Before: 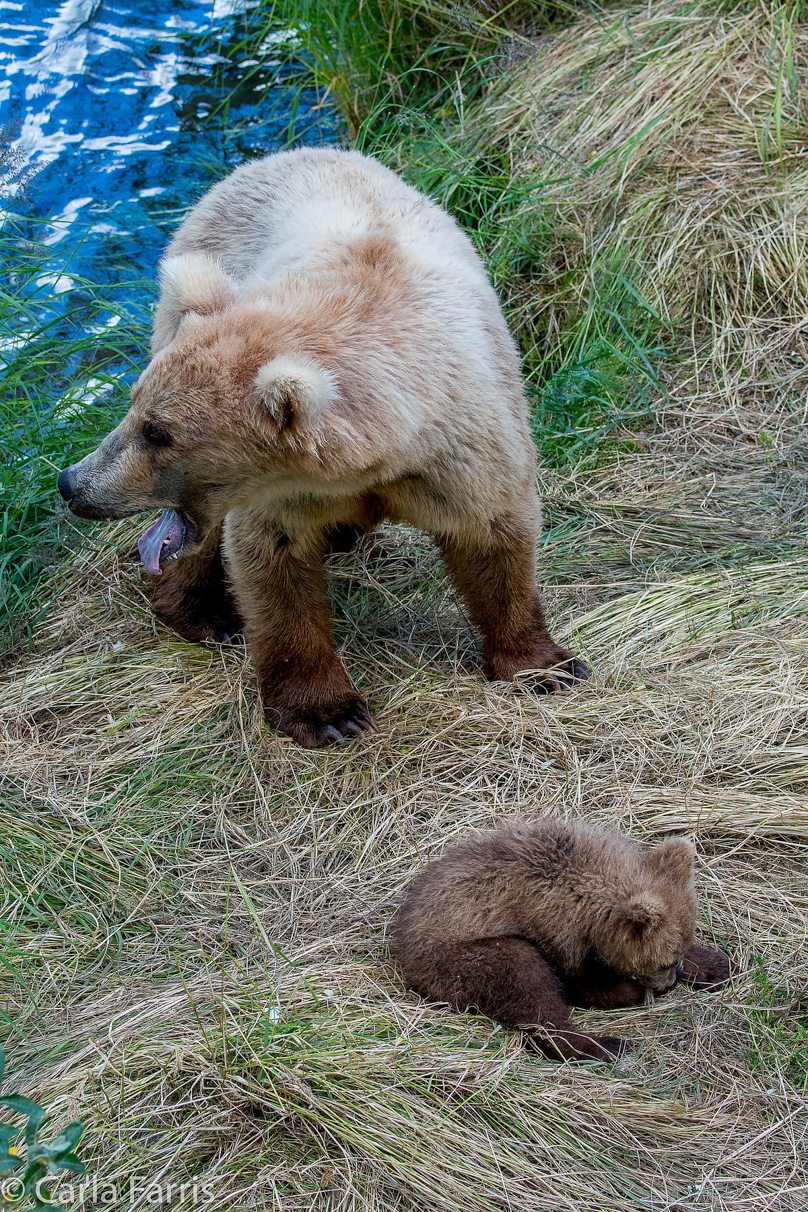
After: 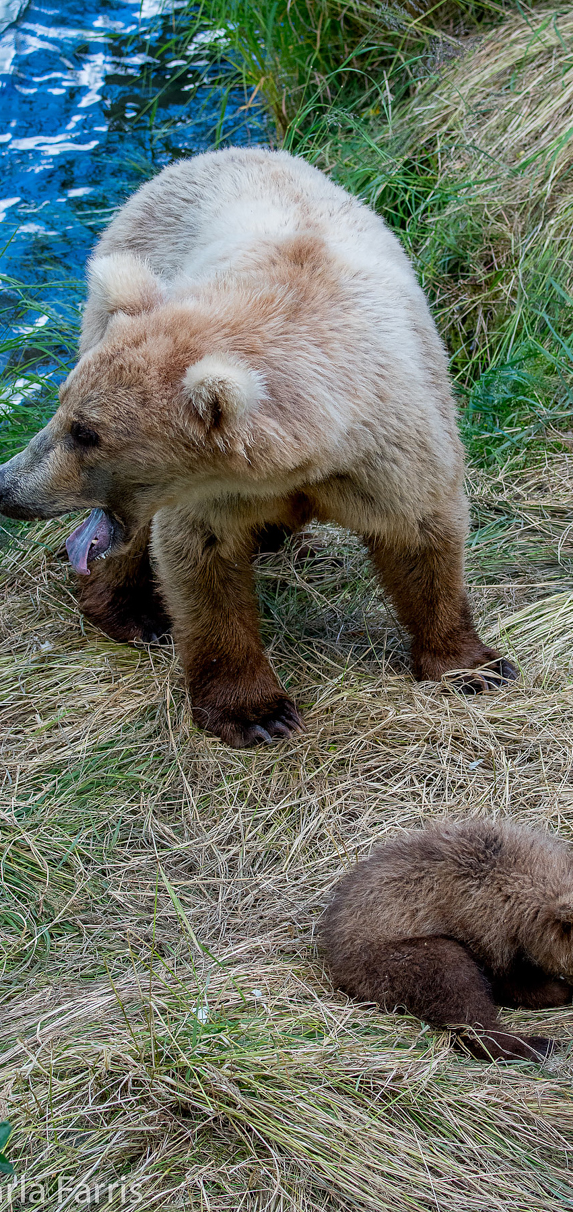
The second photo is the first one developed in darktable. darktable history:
crop and rotate: left 8.983%, right 20.074%
